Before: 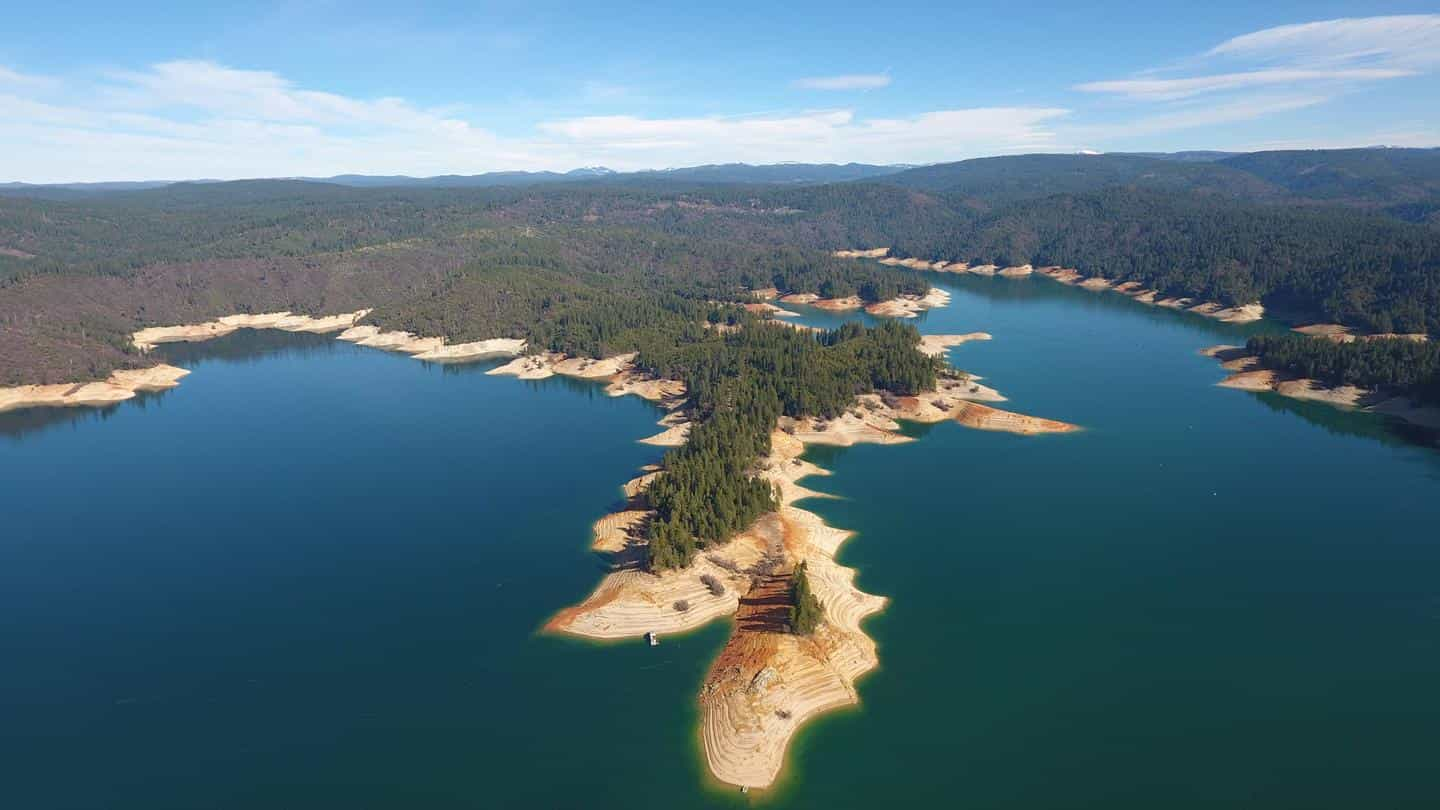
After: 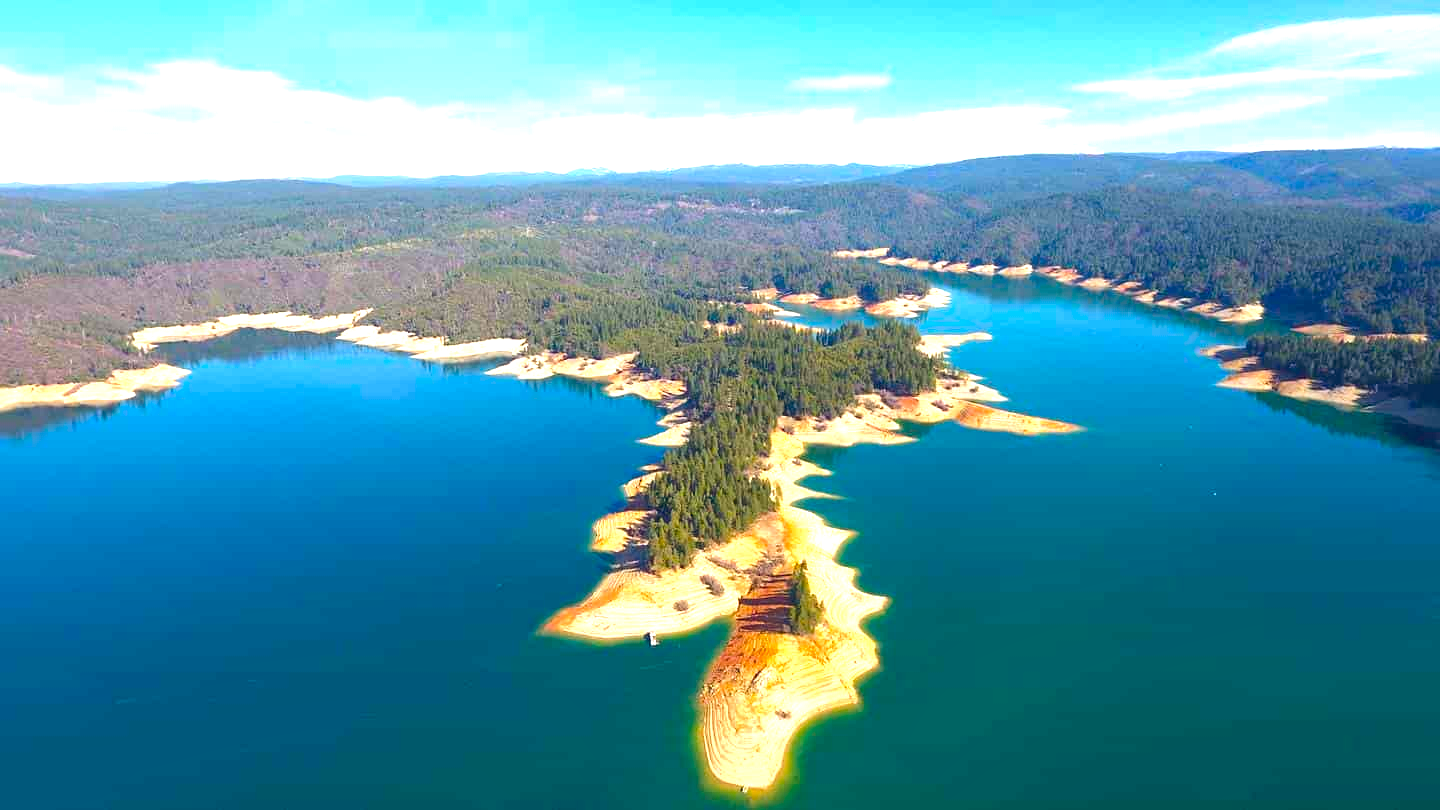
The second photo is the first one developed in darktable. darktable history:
local contrast: mode bilateral grid, contrast 20, coarseness 51, detail 120%, midtone range 0.2
exposure: black level correction 0.001, exposure 1.128 EV, compensate exposure bias true, compensate highlight preservation false
color balance rgb: global offset › chroma 0.135%, global offset › hue 254.08°, linear chroma grading › global chroma 15.041%, perceptual saturation grading › global saturation 17.563%, global vibrance 20%
